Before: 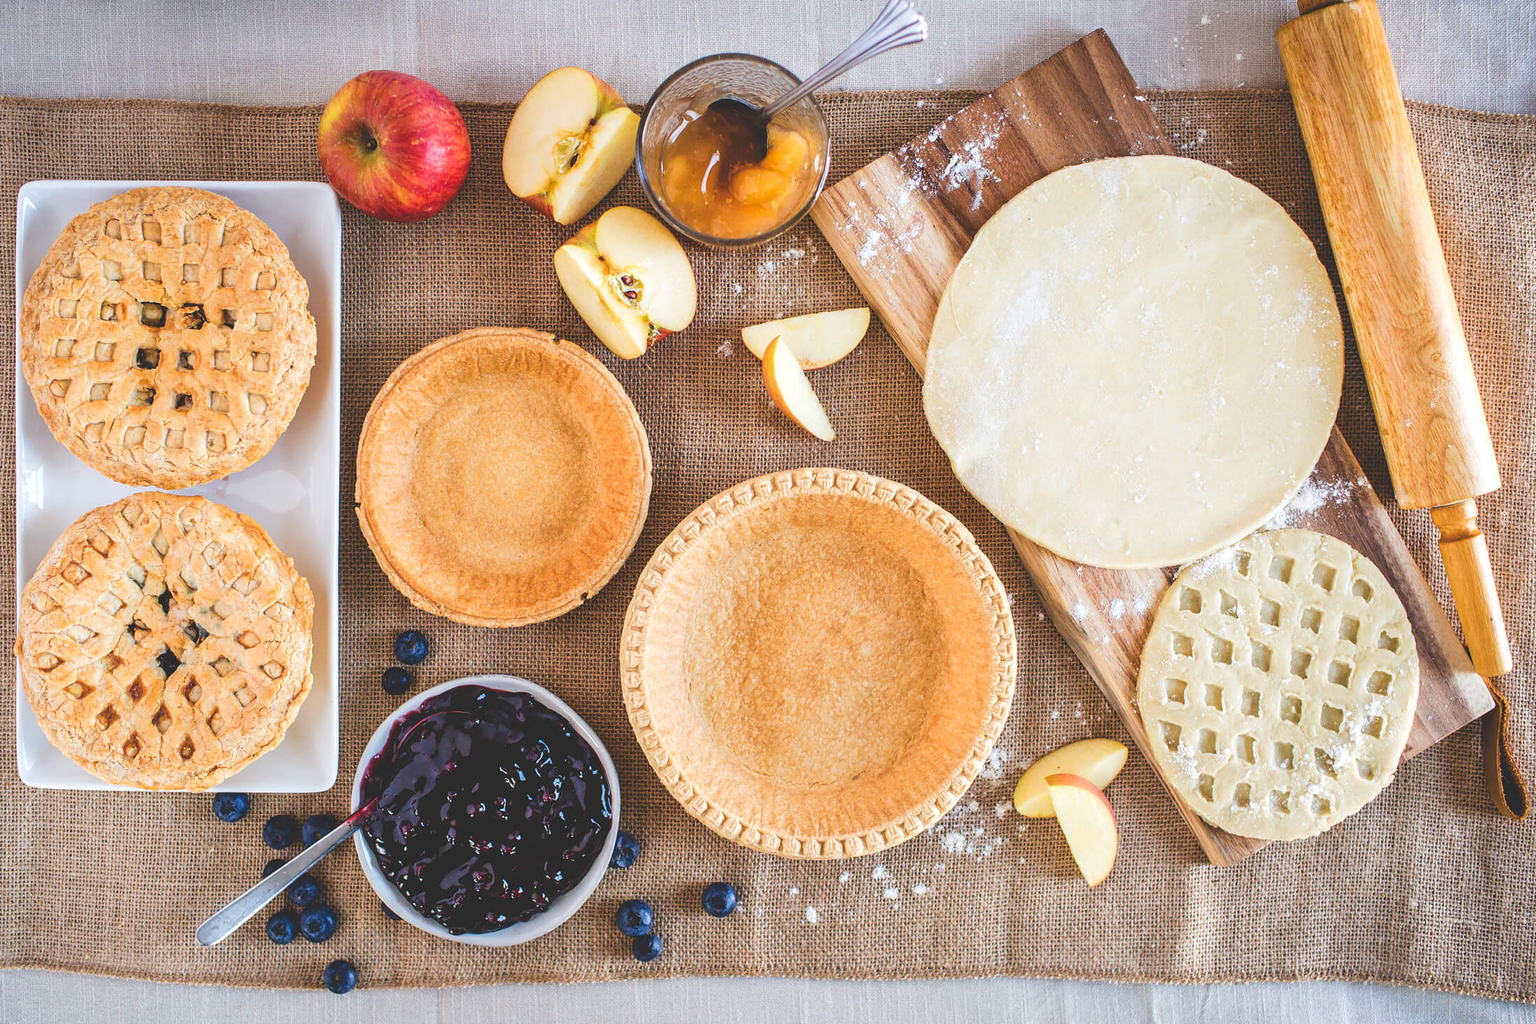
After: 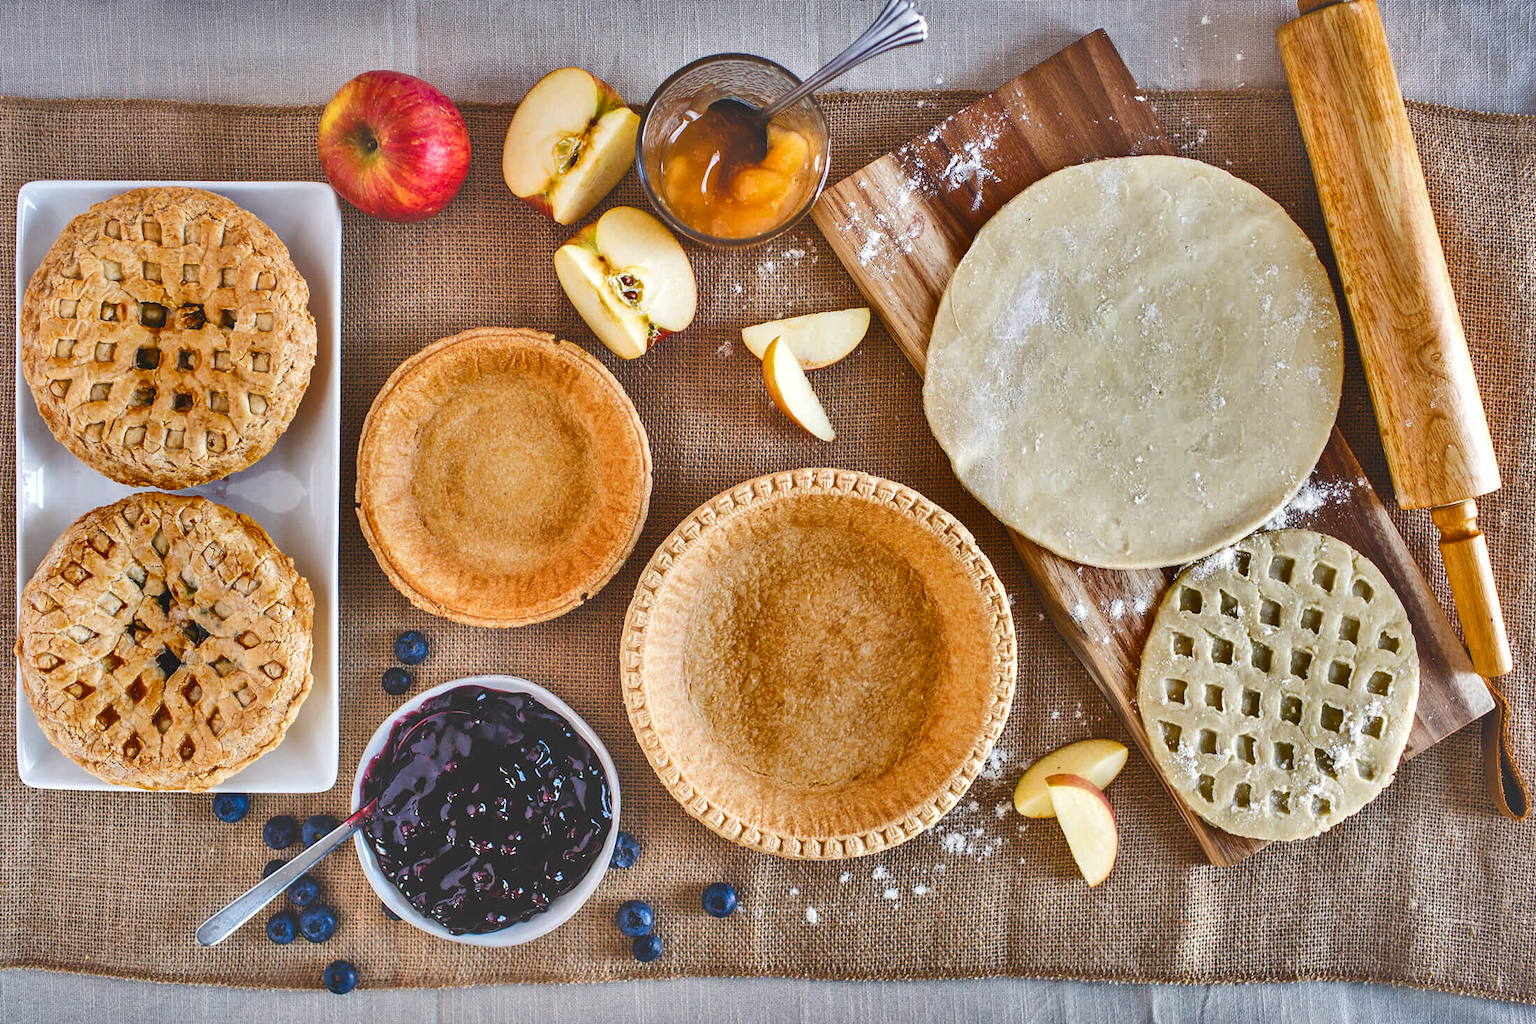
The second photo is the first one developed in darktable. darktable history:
shadows and highlights: shadows 20.91, highlights -82.73, soften with gaussian
tone equalizer: -8 EV 0.001 EV, -7 EV -0.004 EV, -6 EV 0.009 EV, -5 EV 0.032 EV, -4 EV 0.276 EV, -3 EV 0.644 EV, -2 EV 0.584 EV, -1 EV 0.187 EV, +0 EV 0.024 EV
